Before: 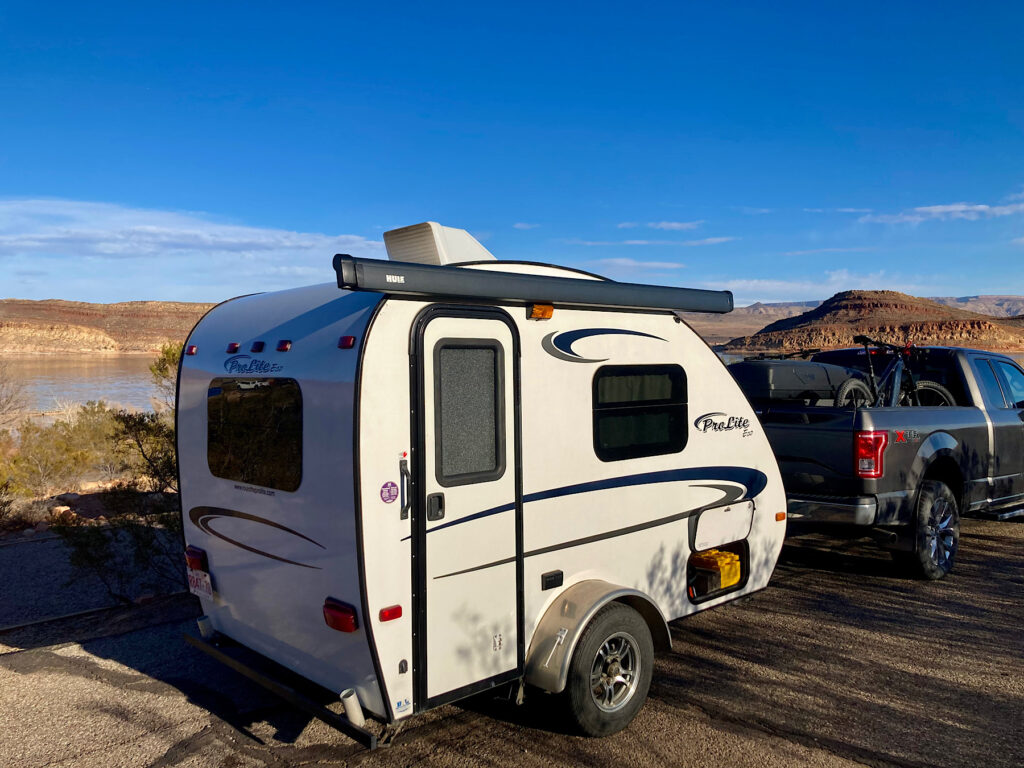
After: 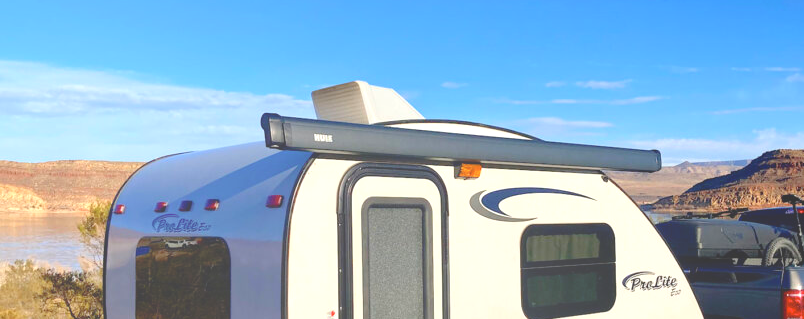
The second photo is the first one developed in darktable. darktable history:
crop: left 7.036%, top 18.398%, right 14.379%, bottom 40.043%
bloom: size 38%, threshold 95%, strength 30%
exposure: black level correction 0.005, exposure 0.417 EV, compensate highlight preservation false
